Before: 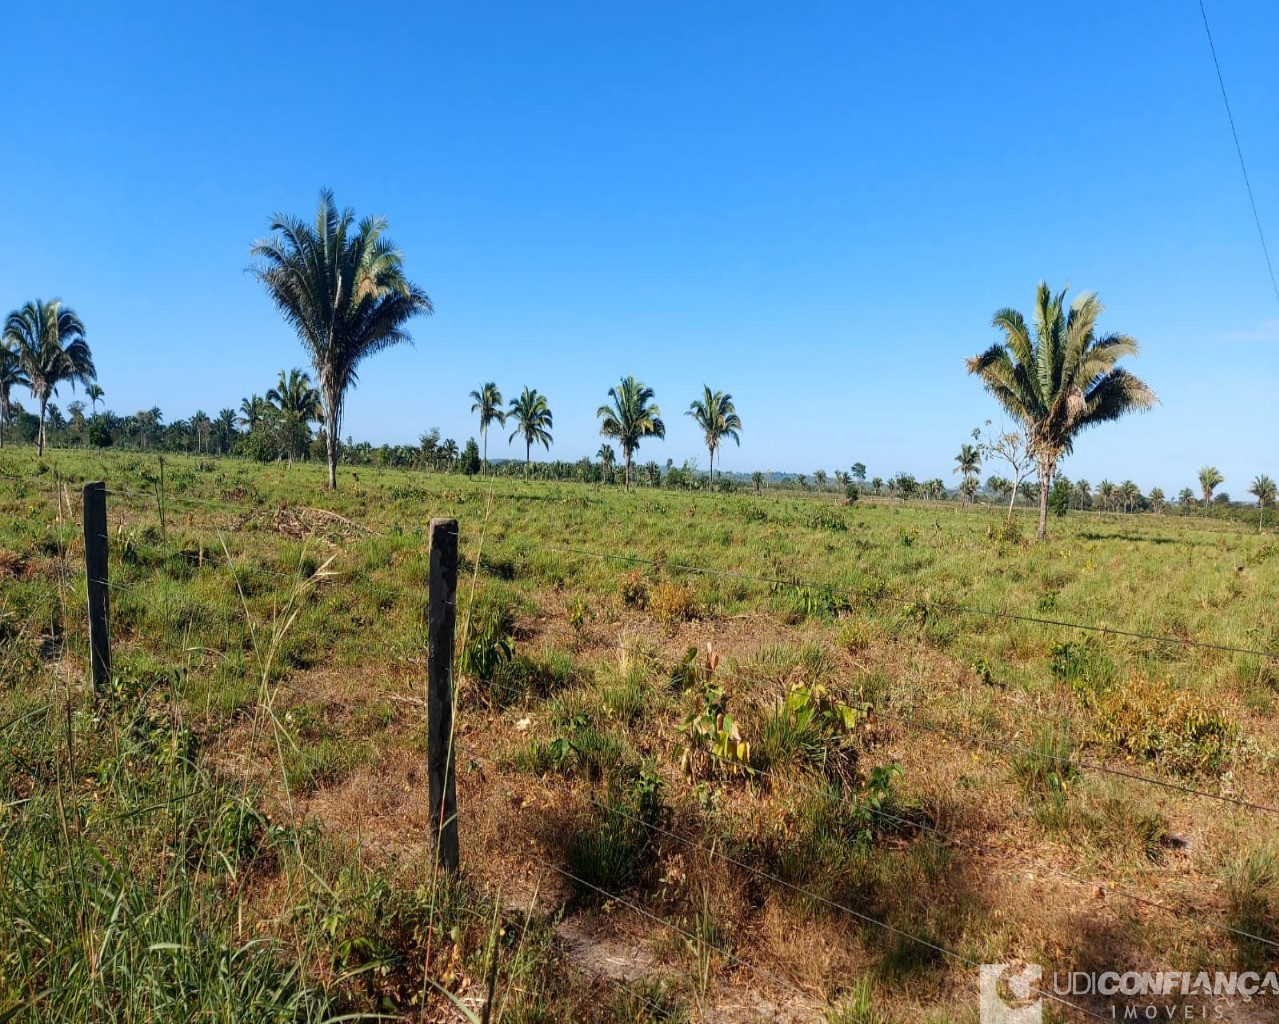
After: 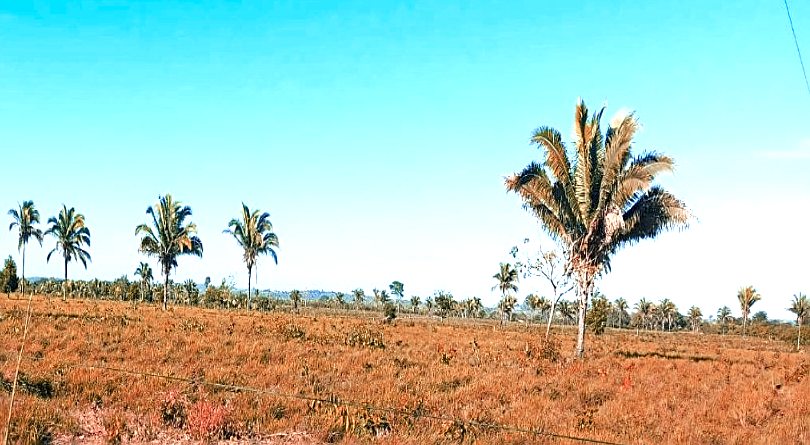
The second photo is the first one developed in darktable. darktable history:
crop: left 36.169%, top 17.829%, right 0.488%, bottom 38.638%
sharpen: on, module defaults
haze removal: compatibility mode true, adaptive false
exposure: black level correction 0, exposure 1.101 EV, compensate exposure bias true, compensate highlight preservation false
color zones: curves: ch0 [(0.006, 0.385) (0.143, 0.563) (0.243, 0.321) (0.352, 0.464) (0.516, 0.456) (0.625, 0.5) (0.75, 0.5) (0.875, 0.5)]; ch1 [(0, 0.5) (0.134, 0.504) (0.246, 0.463) (0.421, 0.515) (0.5, 0.56) (0.625, 0.5) (0.75, 0.5) (0.875, 0.5)]; ch2 [(0, 0.5) (0.131, 0.426) (0.307, 0.289) (0.38, 0.188) (0.513, 0.216) (0.625, 0.548) (0.75, 0.468) (0.838, 0.396) (0.971, 0.311)]
